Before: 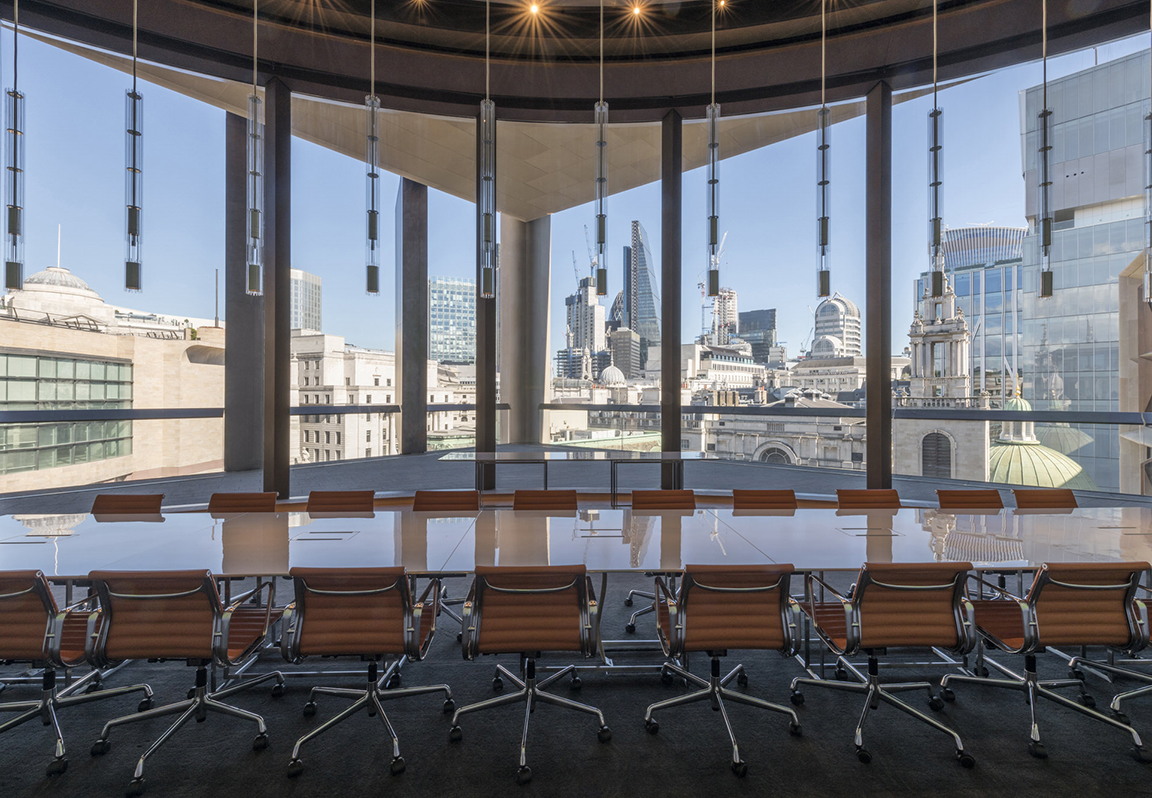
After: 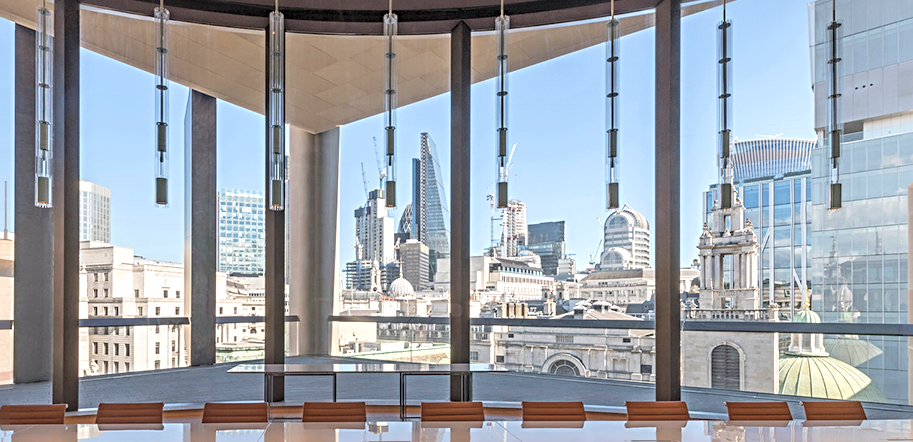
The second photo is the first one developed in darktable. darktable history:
contrast brightness saturation: brightness 0.144
sharpen: radius 3.95
exposure: black level correction 0.001, exposure 0.193 EV, compensate highlight preservation false
crop: left 18.379%, top 11.068%, right 2.312%, bottom 33.457%
